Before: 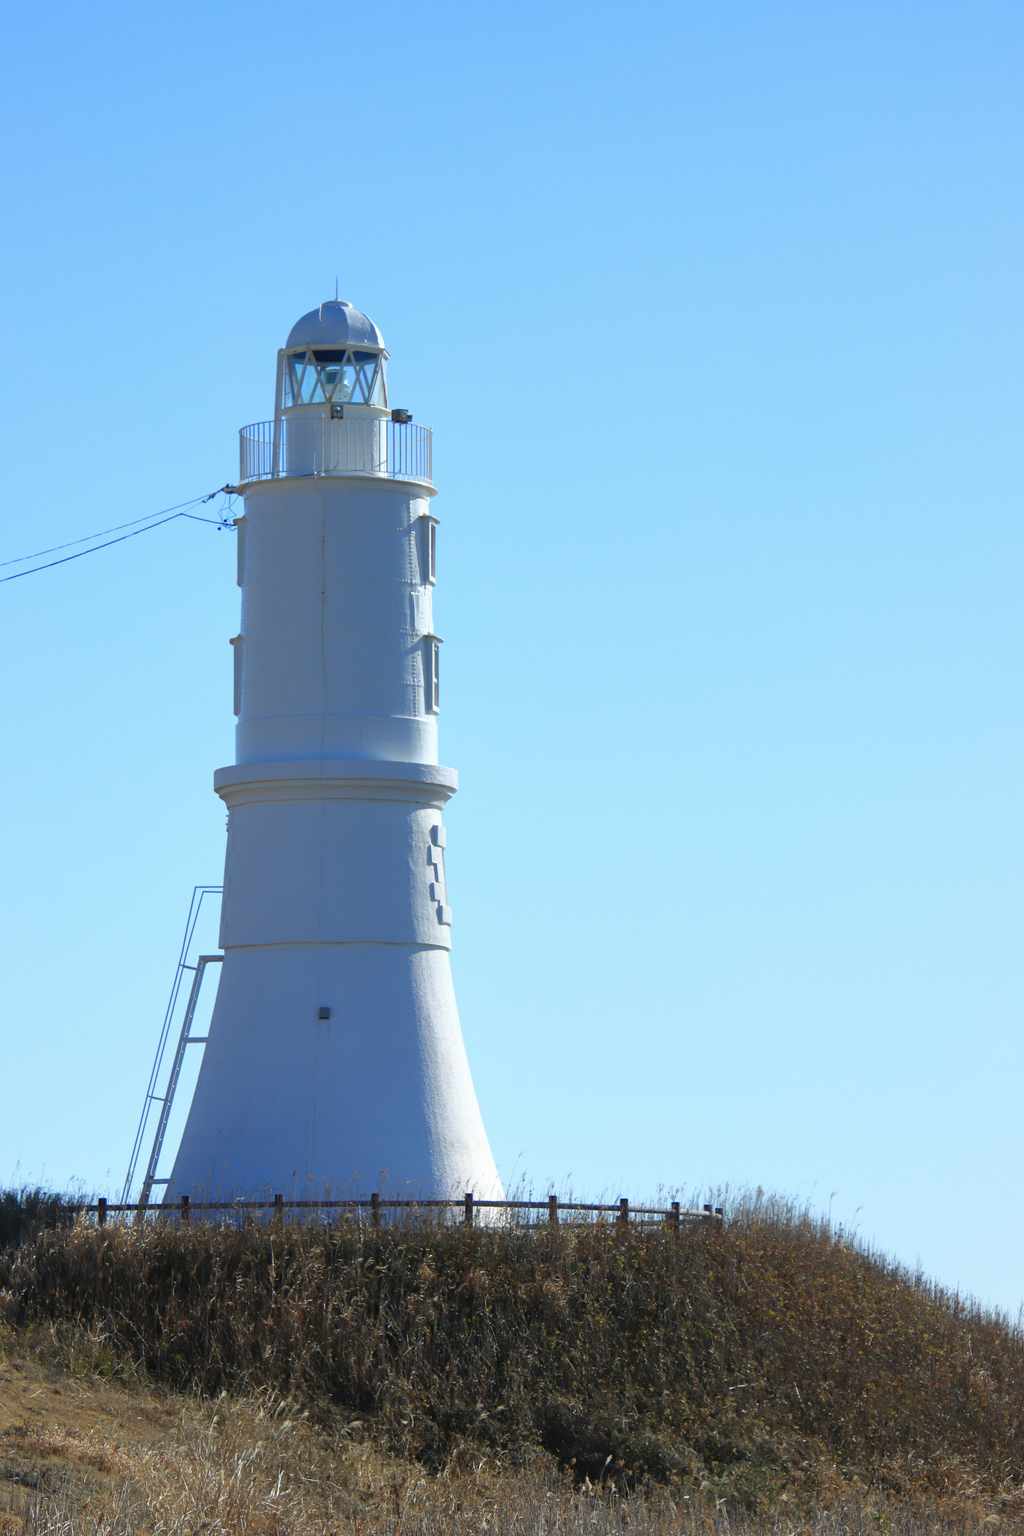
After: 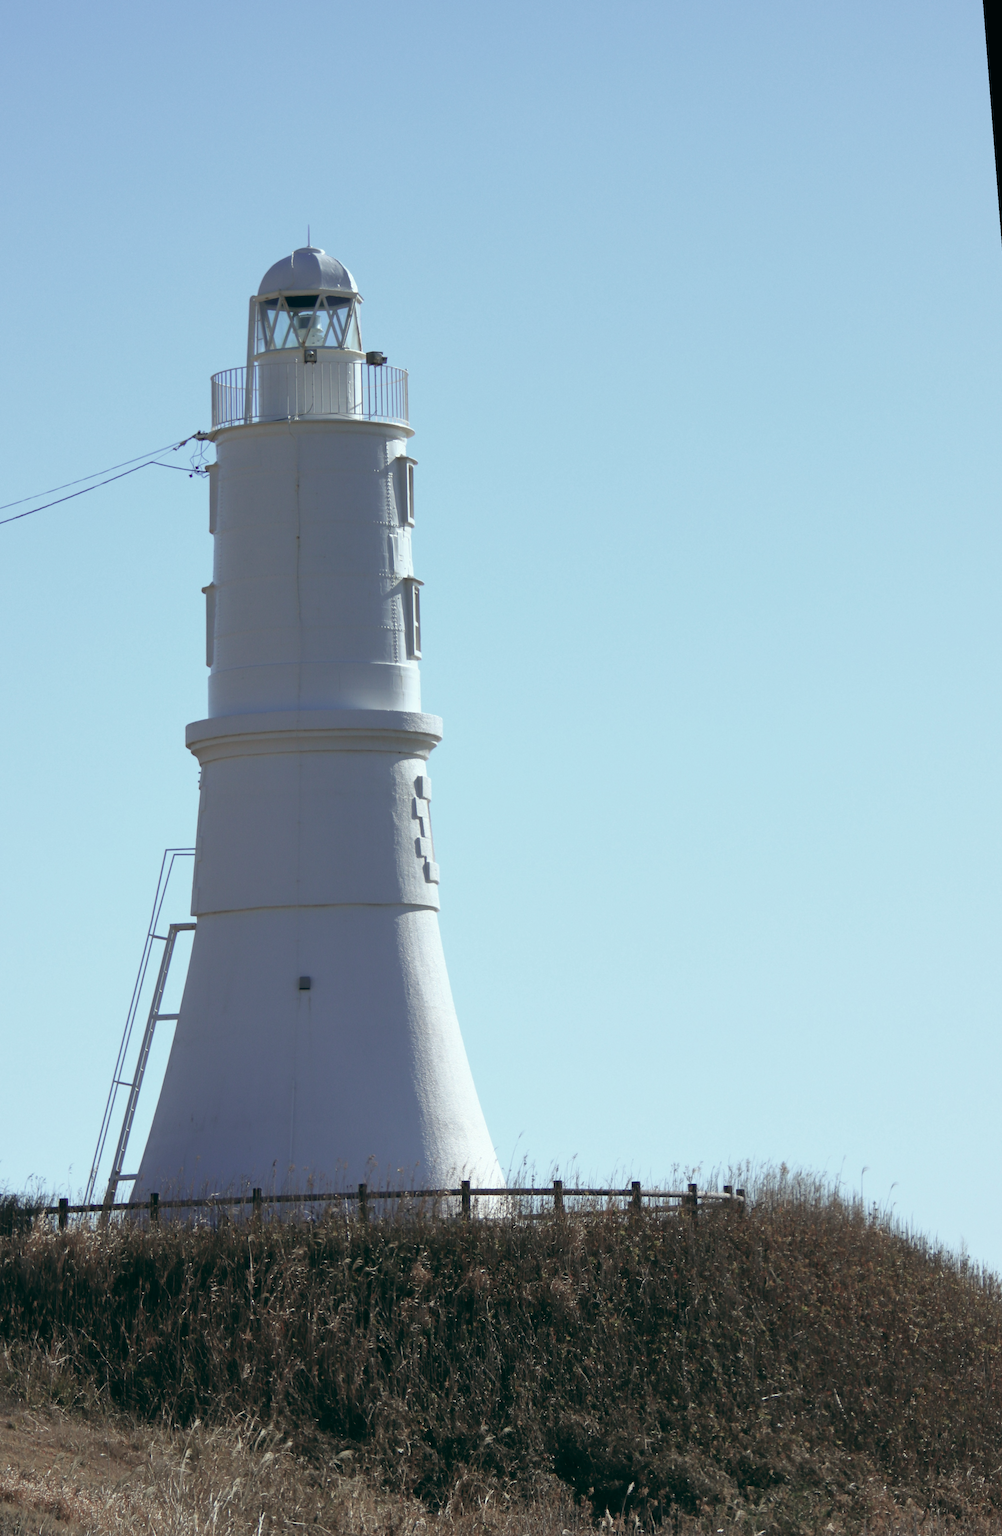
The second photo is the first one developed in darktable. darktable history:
color contrast: blue-yellow contrast 0.7
rotate and perspective: rotation -1.68°, lens shift (vertical) -0.146, crop left 0.049, crop right 0.912, crop top 0.032, crop bottom 0.96
color balance: lift [1, 0.994, 1.002, 1.006], gamma [0.957, 1.081, 1.016, 0.919], gain [0.97, 0.972, 1.01, 1.028], input saturation 91.06%, output saturation 79.8%
